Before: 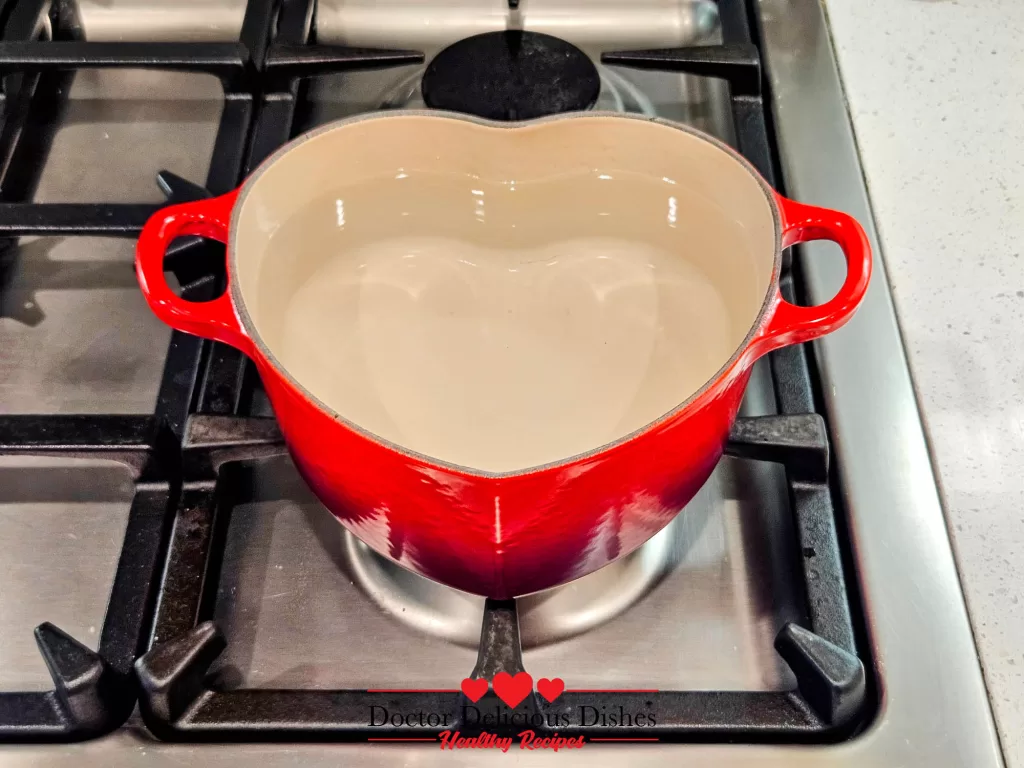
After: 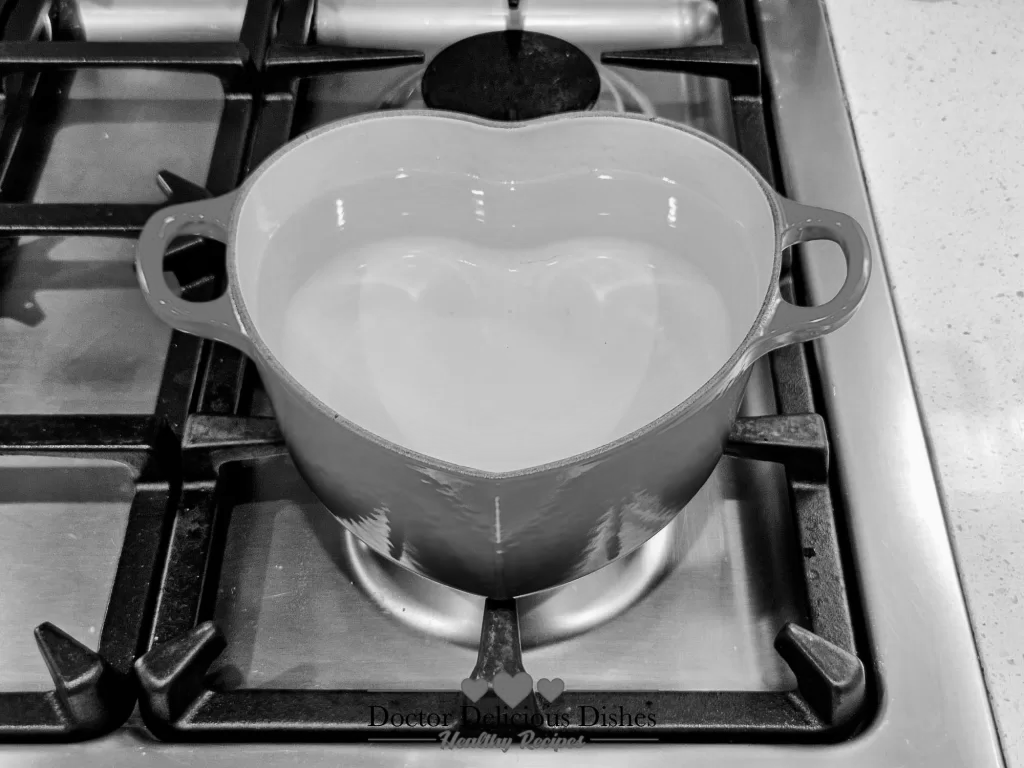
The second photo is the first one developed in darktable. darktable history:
monochrome: a -92.57, b 58.91
color balance: contrast 6.48%, output saturation 113.3%
